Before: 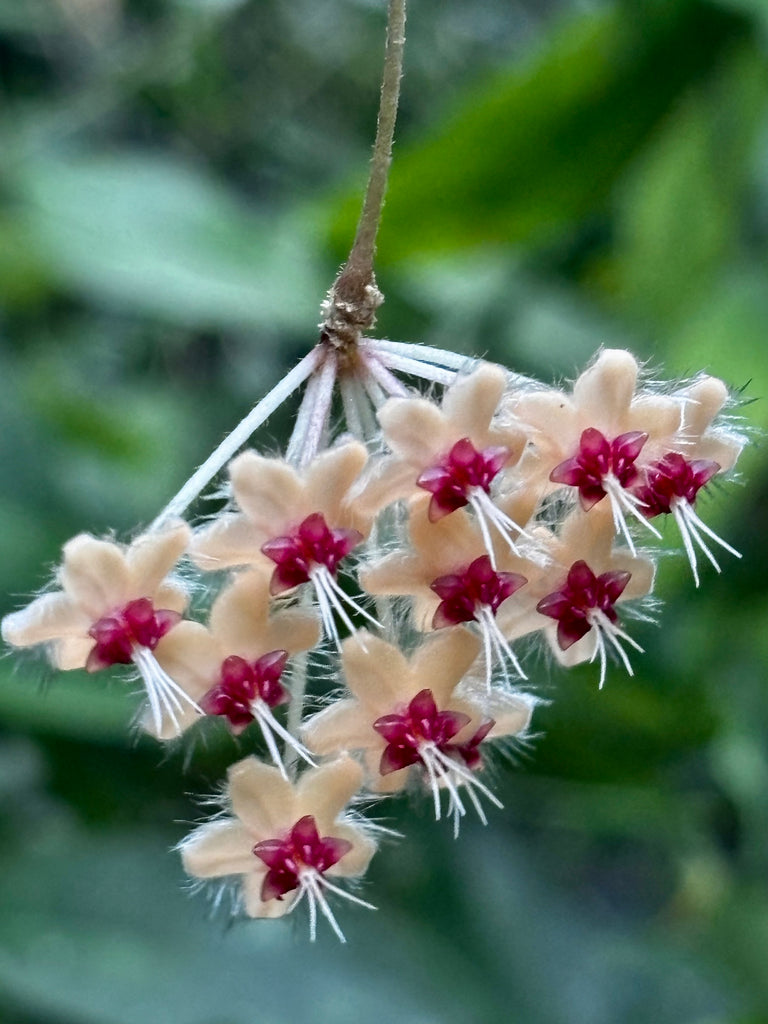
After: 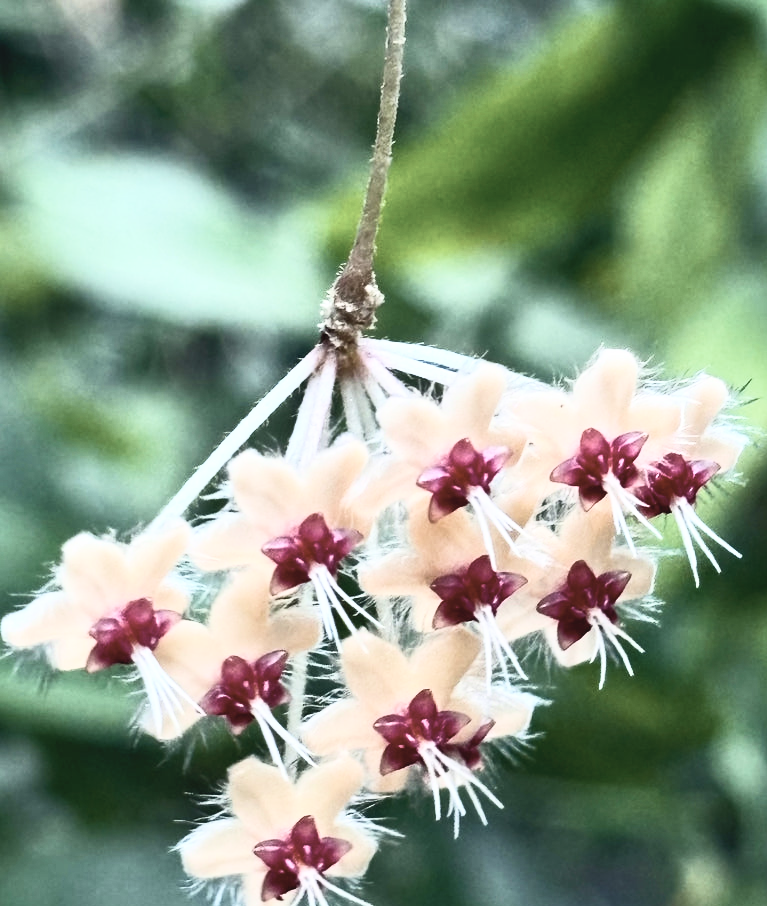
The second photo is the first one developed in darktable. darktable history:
velvia: on, module defaults
contrast brightness saturation: contrast 0.57, brightness 0.57, saturation -0.34
crop and rotate: top 0%, bottom 11.49%
